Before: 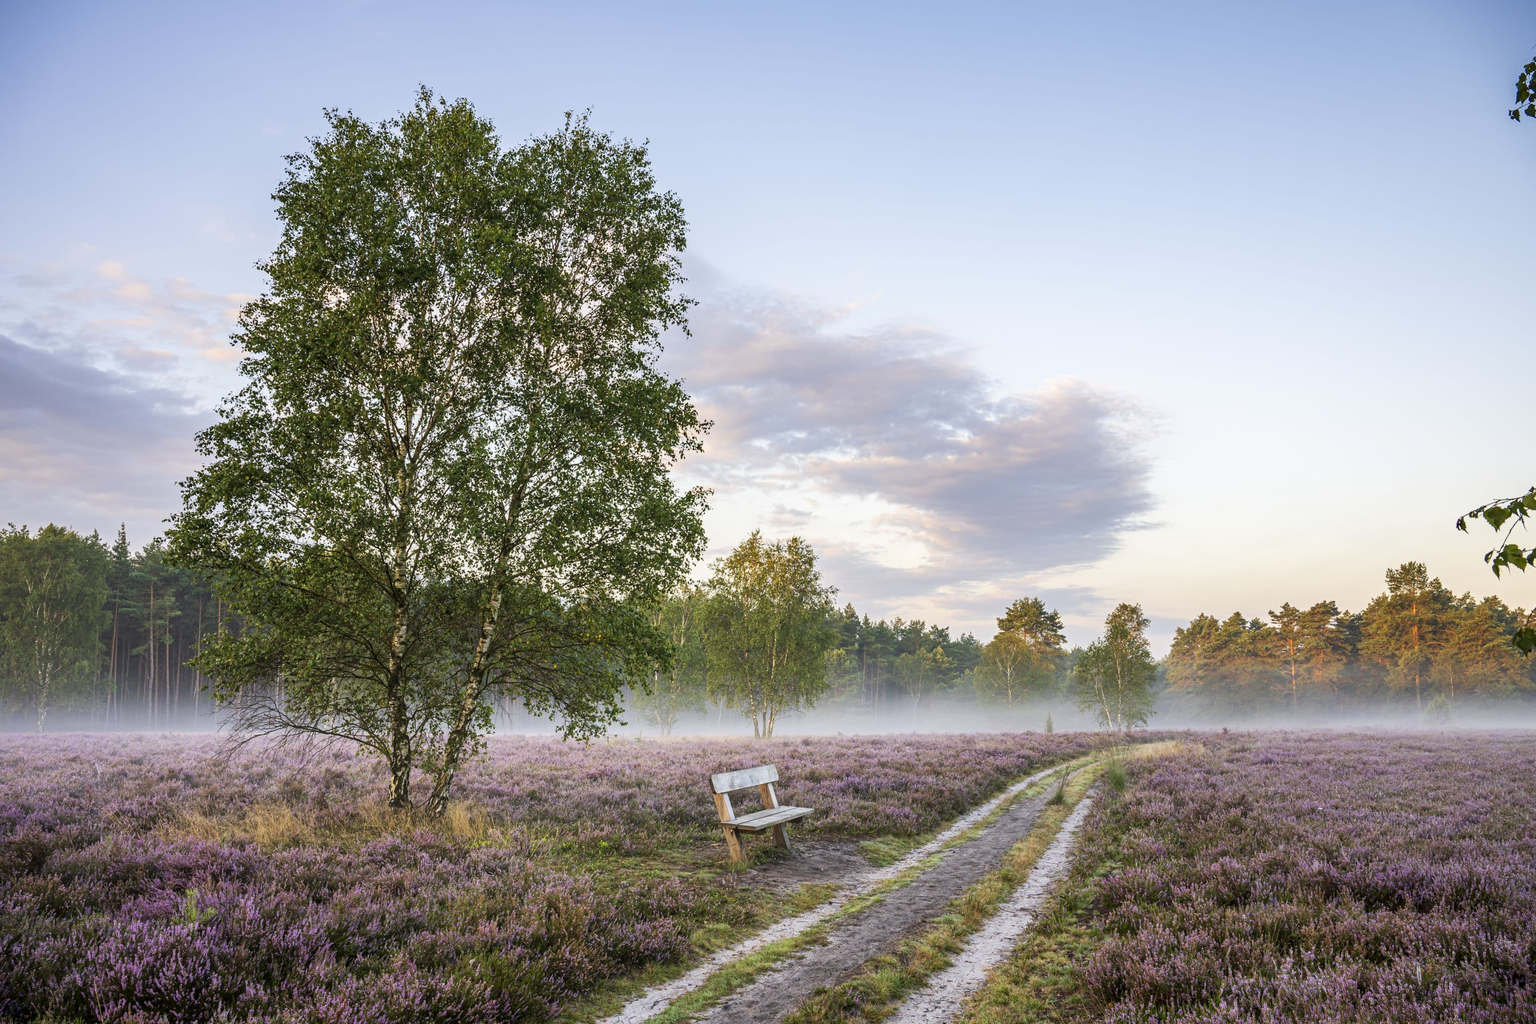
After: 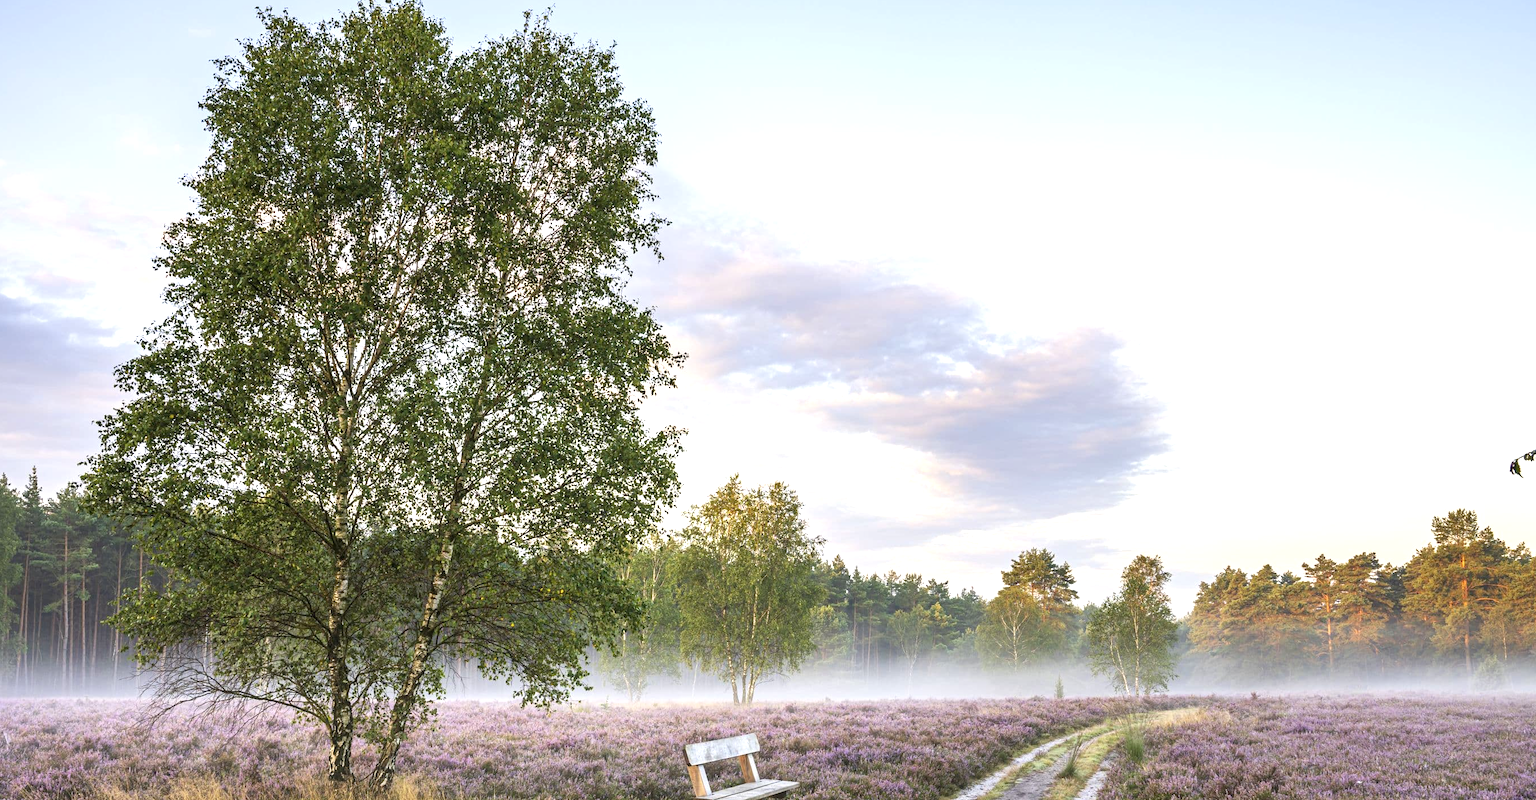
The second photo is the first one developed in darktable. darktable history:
exposure: exposure 0.555 EV, compensate highlight preservation false
crop: left 6.002%, top 9.965%, right 3.603%, bottom 19.398%
